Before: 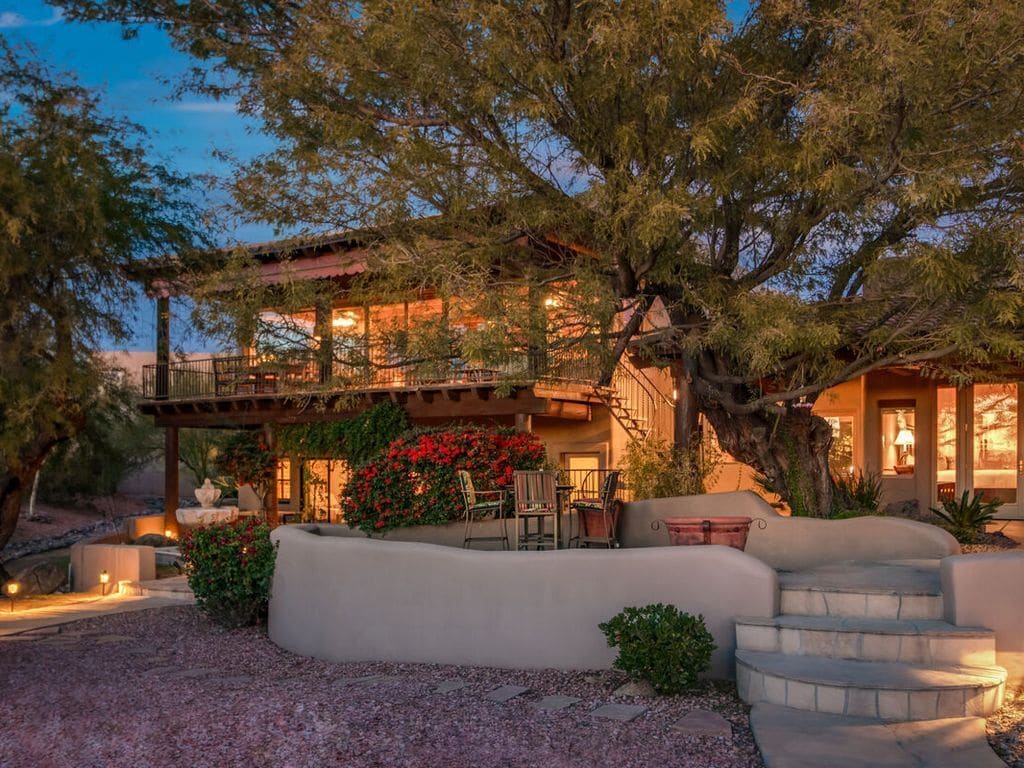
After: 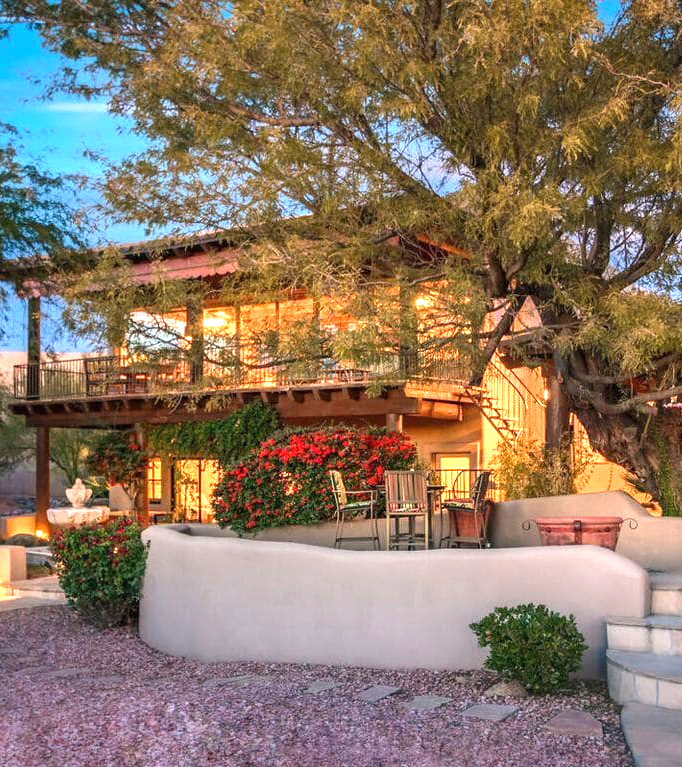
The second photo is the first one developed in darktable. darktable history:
exposure: black level correction 0, exposure 1.45 EV, compensate exposure bias true, compensate highlight preservation false
crop and rotate: left 12.673%, right 20.66%
